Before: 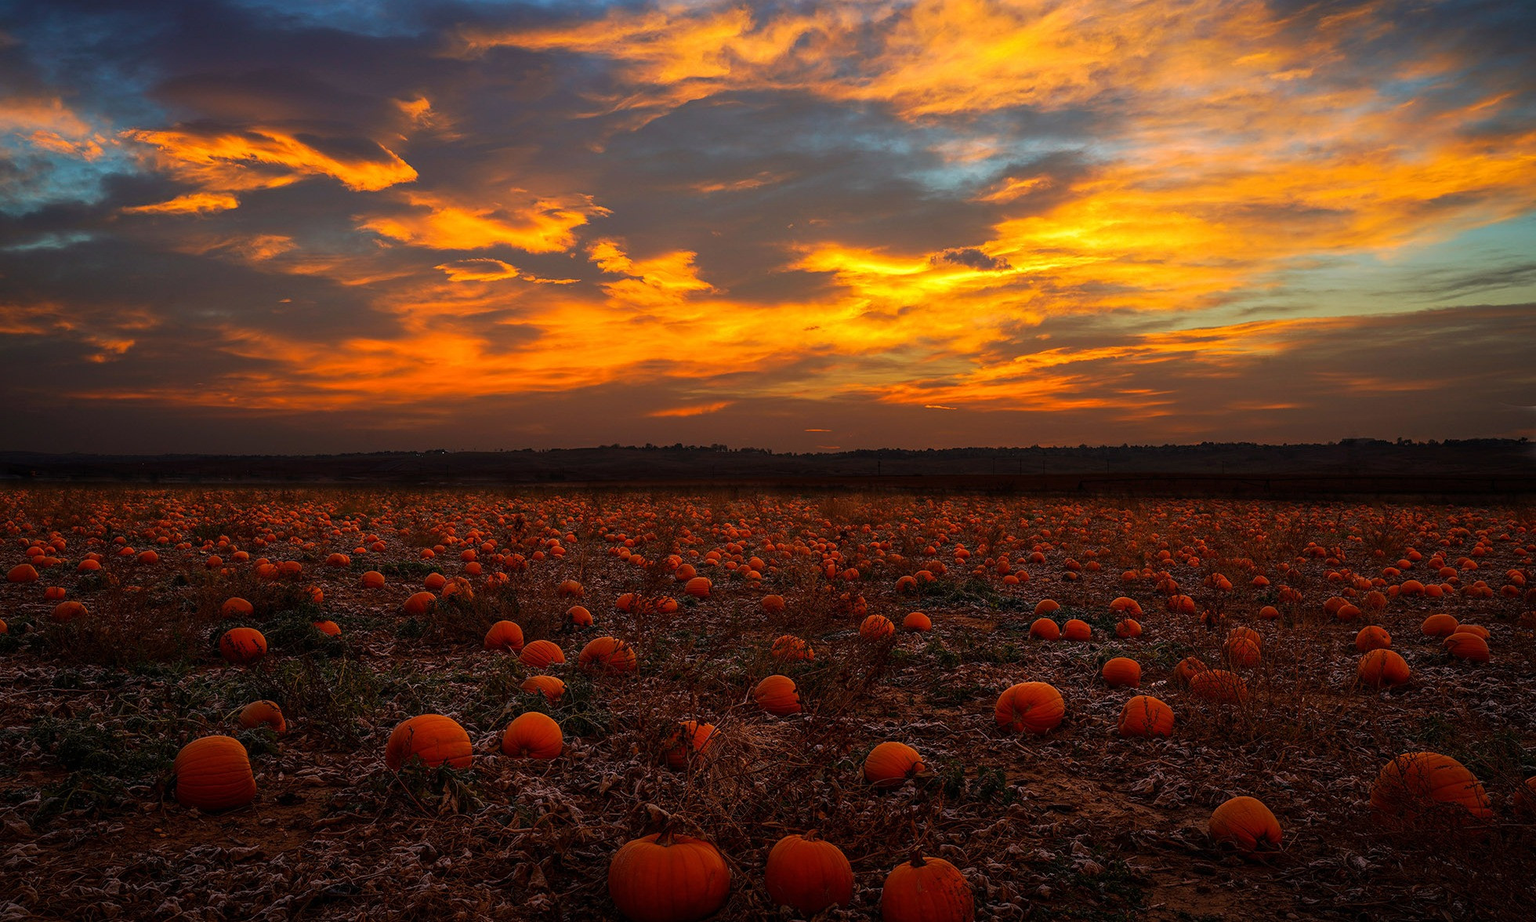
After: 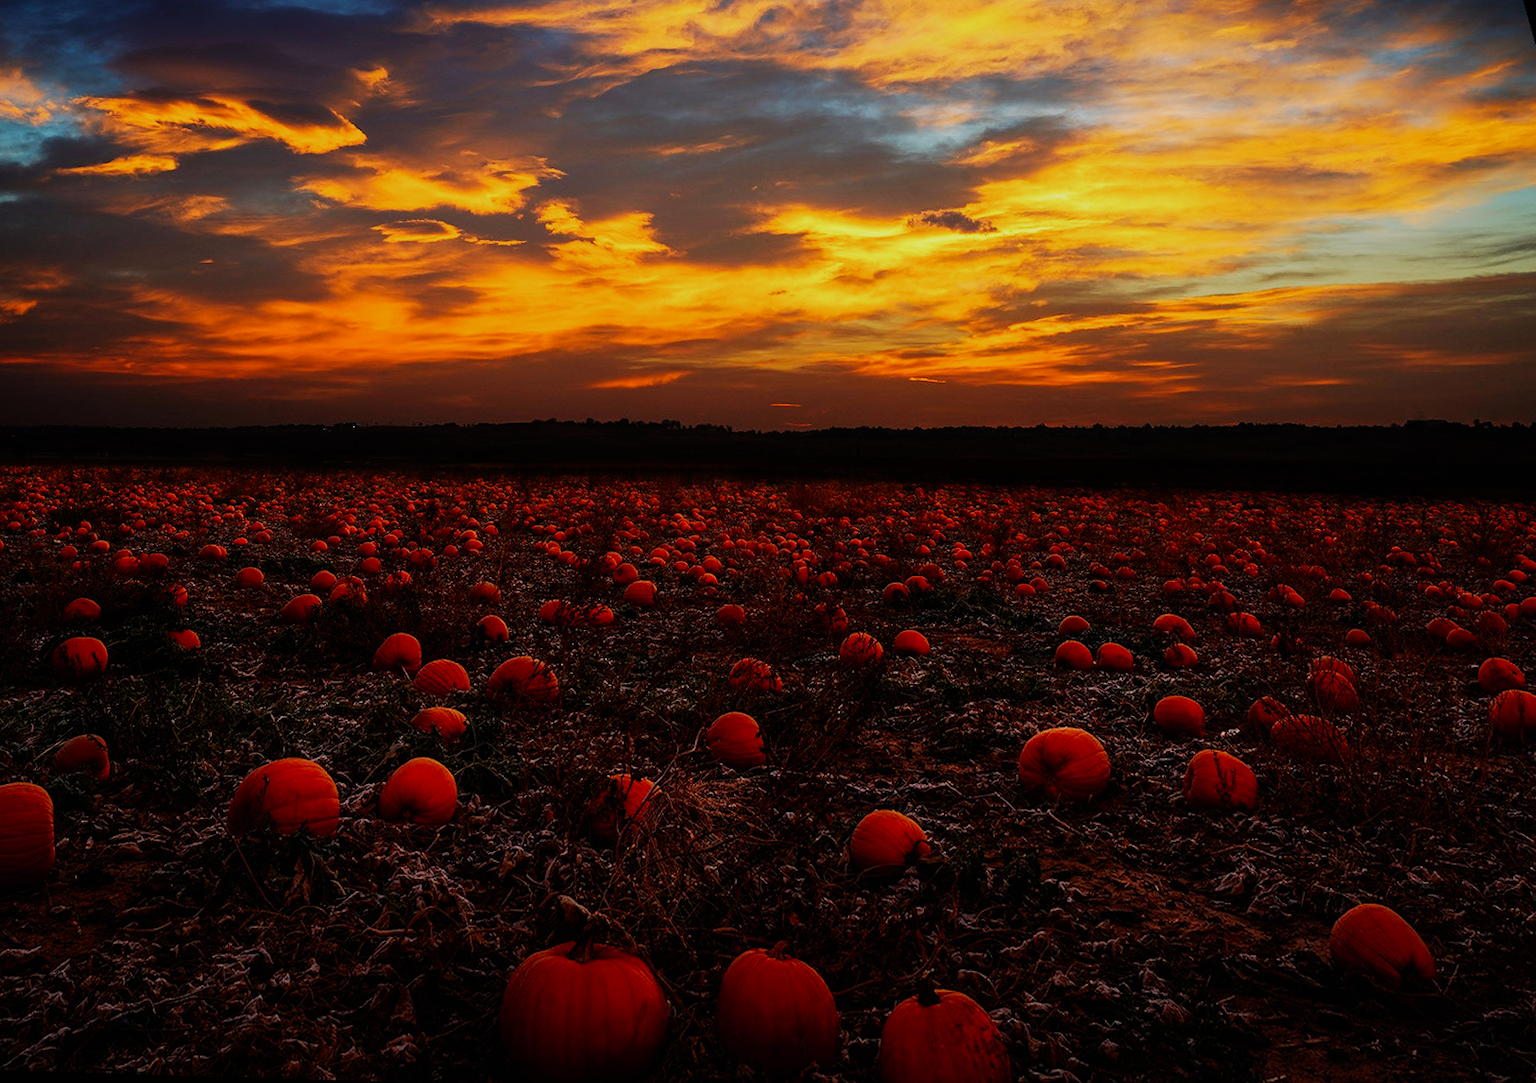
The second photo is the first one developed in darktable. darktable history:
rotate and perspective: rotation 0.72°, lens shift (vertical) -0.352, lens shift (horizontal) -0.051, crop left 0.152, crop right 0.859, crop top 0.019, crop bottom 0.964
sigmoid: contrast 1.69, skew -0.23, preserve hue 0%, red attenuation 0.1, red rotation 0.035, green attenuation 0.1, green rotation -0.017, blue attenuation 0.15, blue rotation -0.052, base primaries Rec2020
